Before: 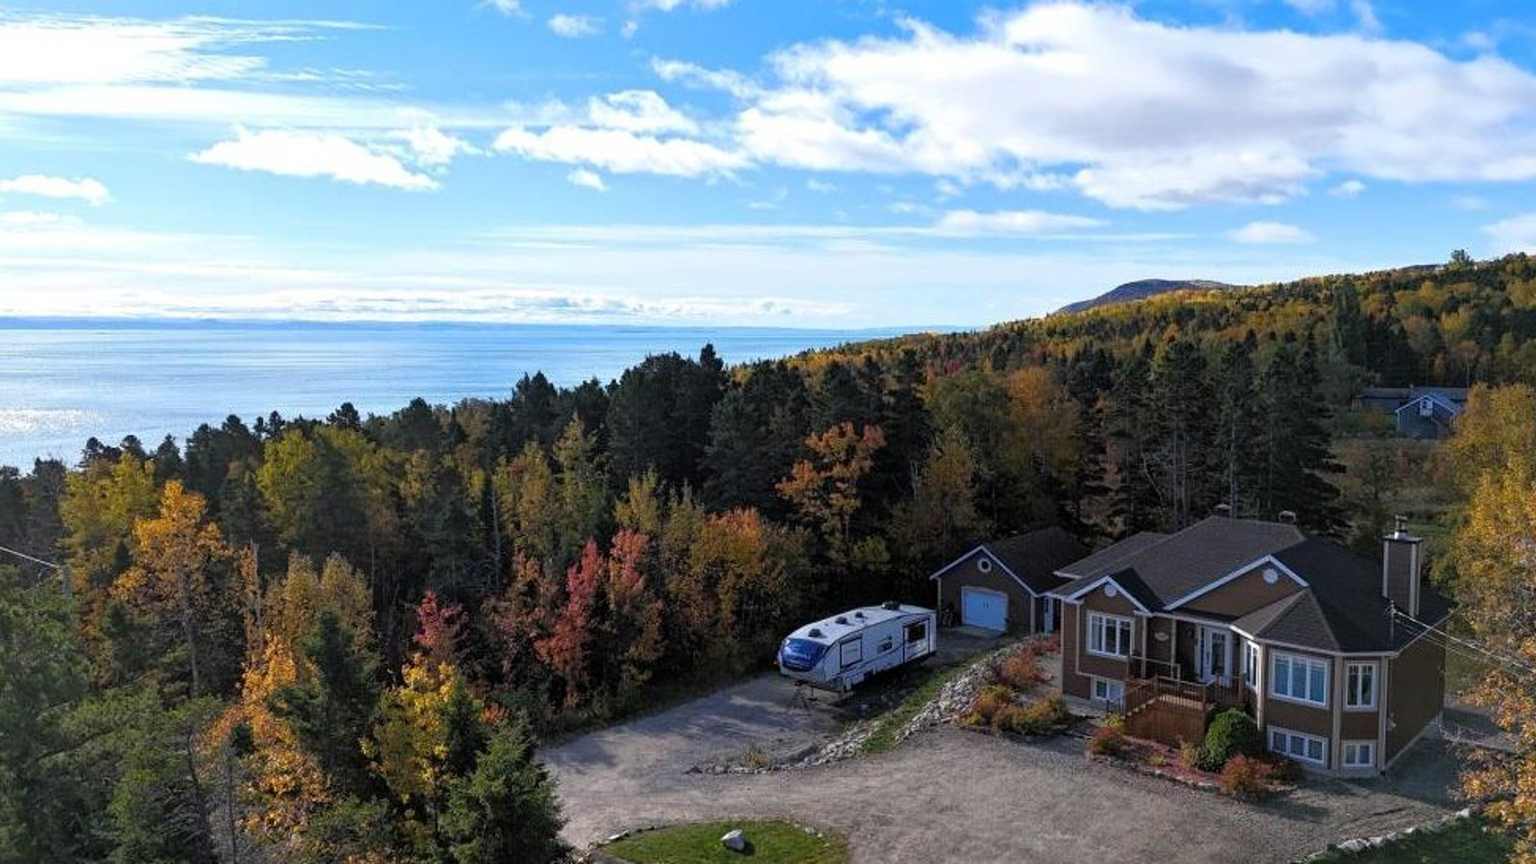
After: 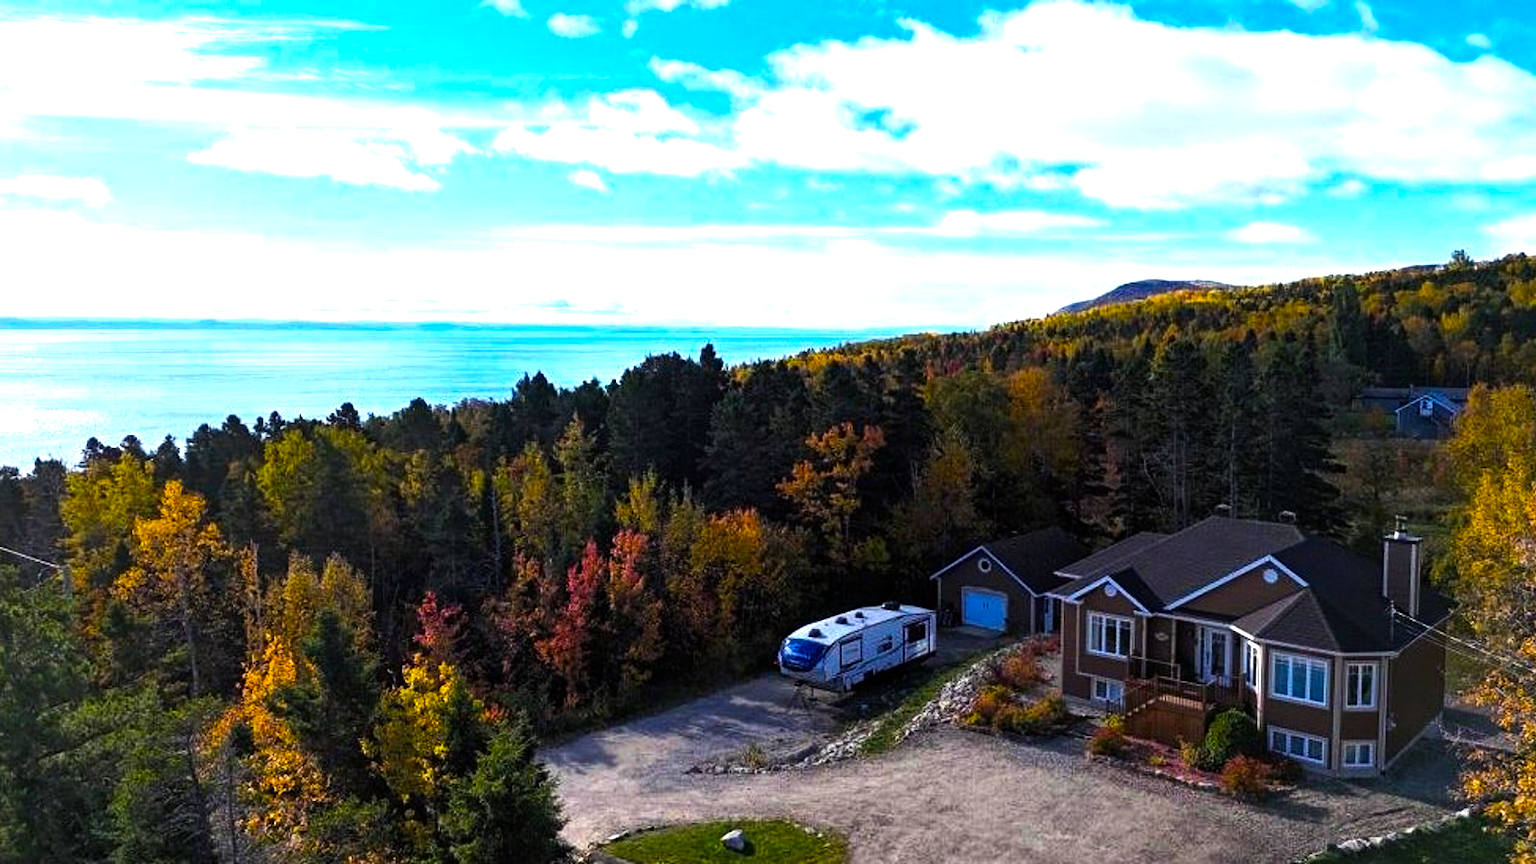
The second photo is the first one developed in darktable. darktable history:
color balance rgb: shadows lift › chroma 3.32%, shadows lift › hue 280.91°, power › hue 73.19°, highlights gain › luminance 14.523%, linear chroma grading › global chroma 24.44%, perceptual saturation grading › global saturation 19.376%, perceptual brilliance grading › highlights 18.43%, perceptual brilliance grading › mid-tones 30.702%, perceptual brilliance grading › shadows -31.831%, global vibrance 21.434%
